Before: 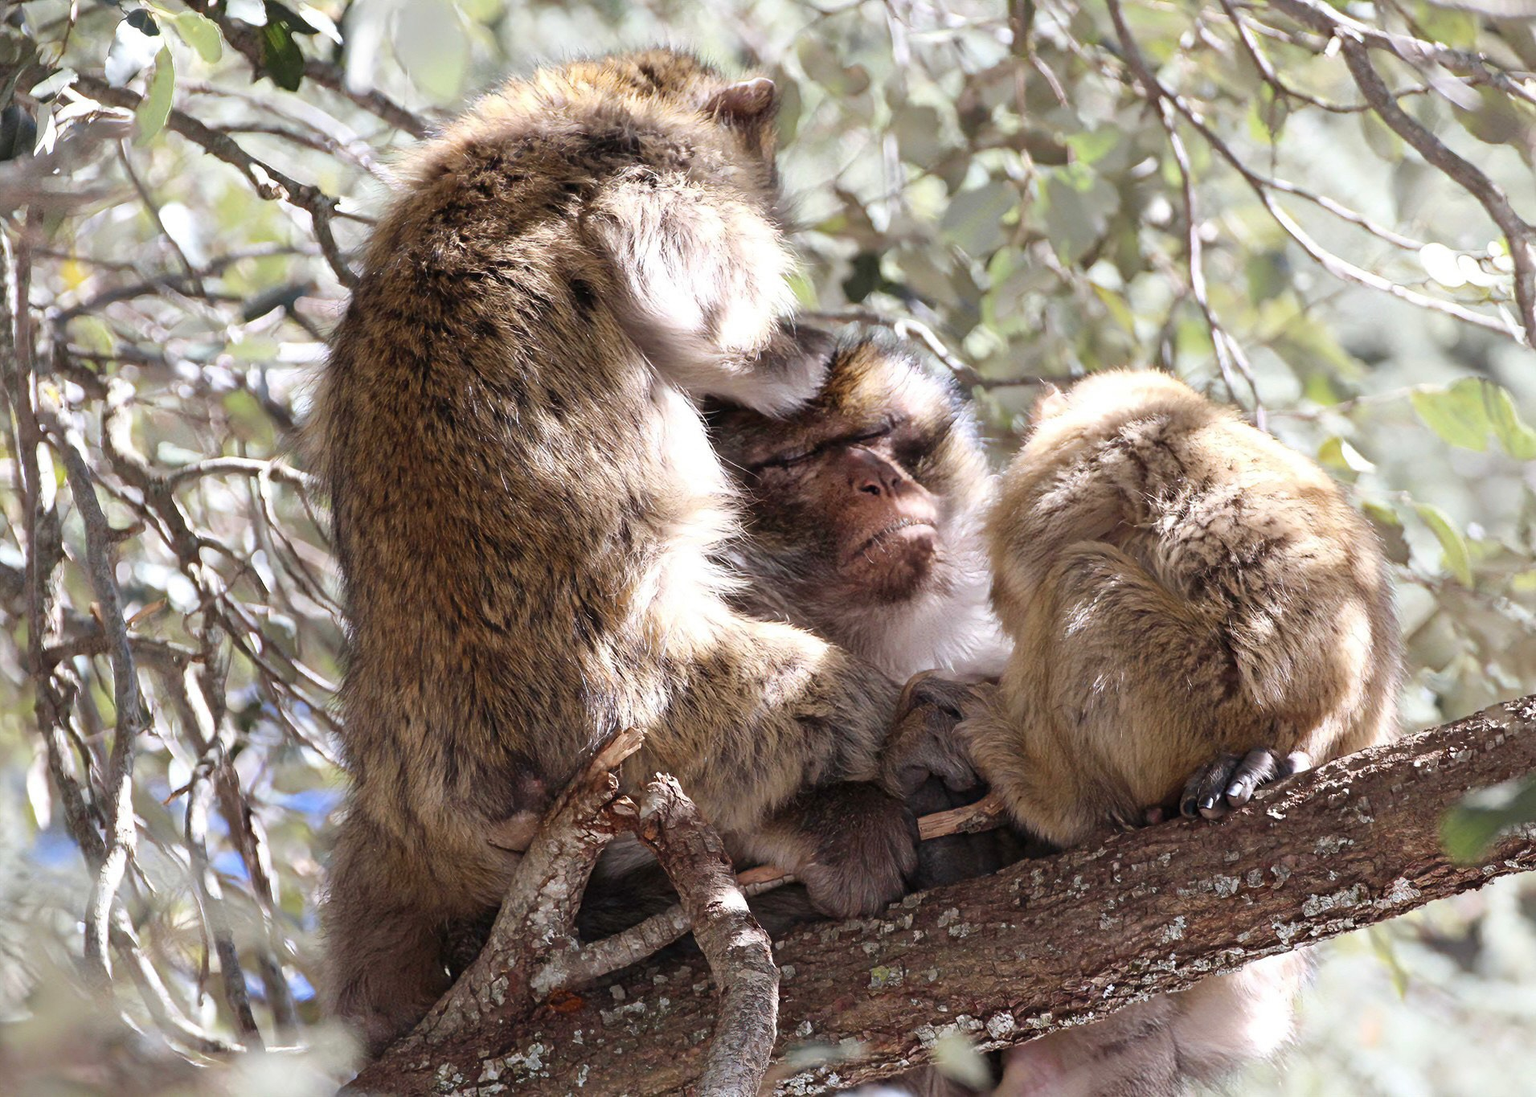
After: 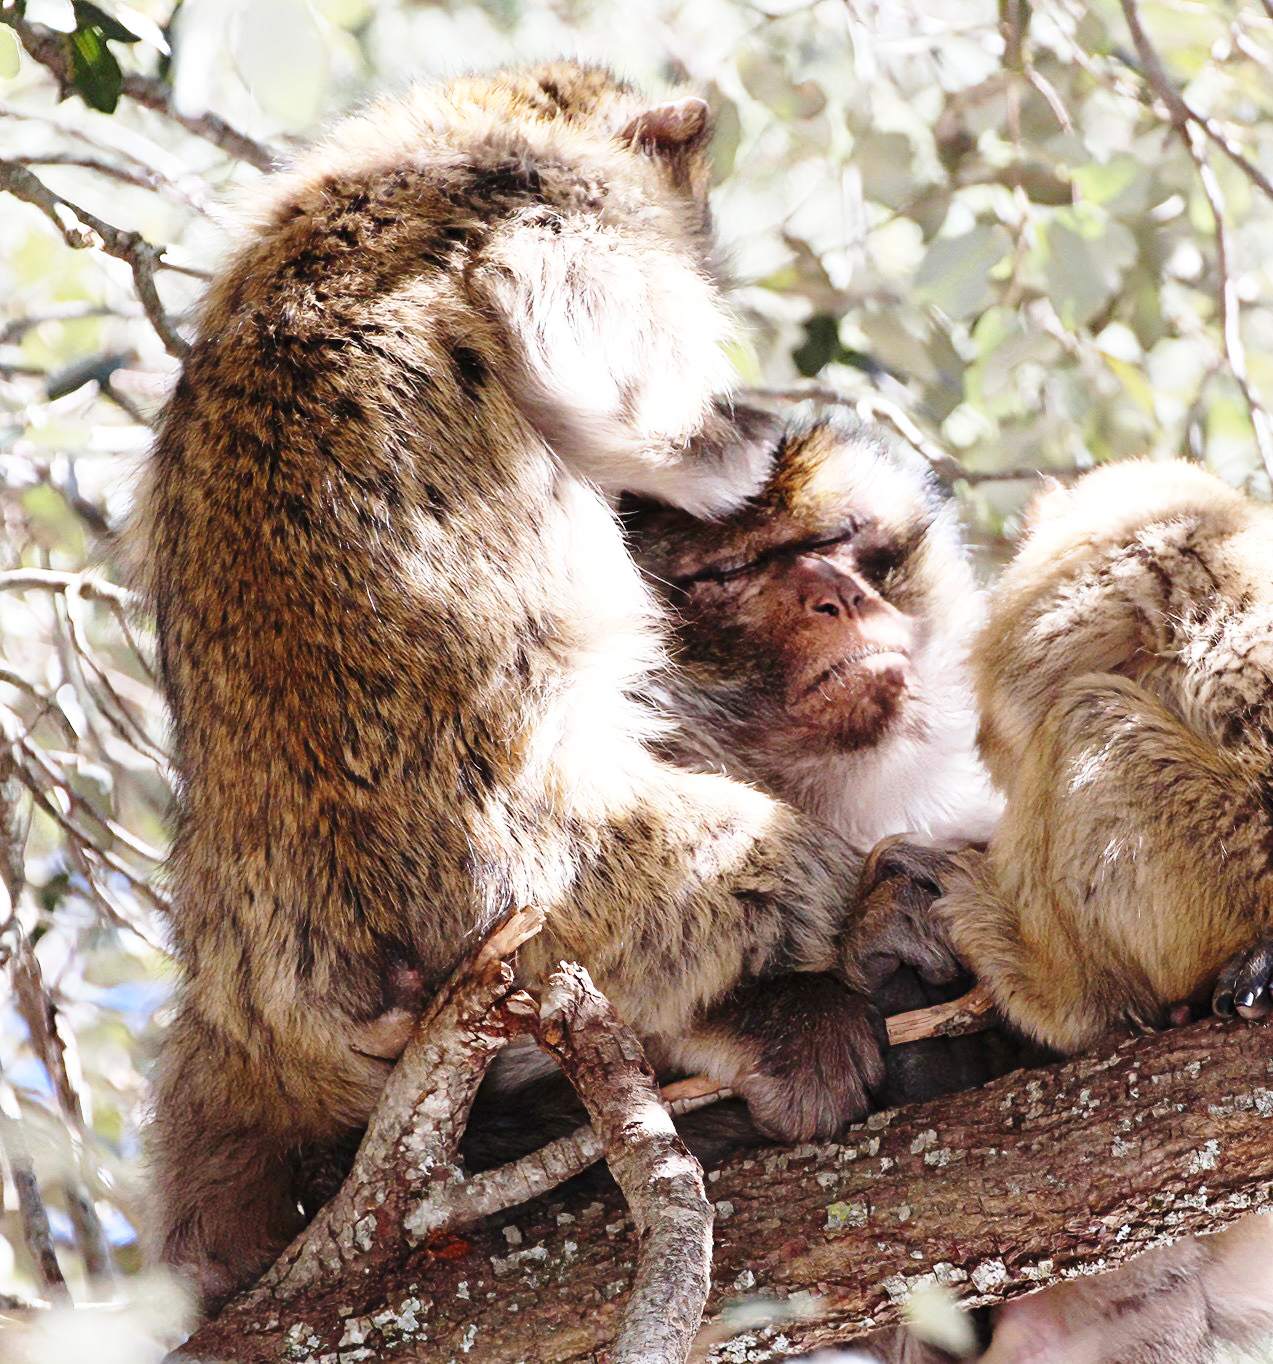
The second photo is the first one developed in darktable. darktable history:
crop and rotate: left 13.409%, right 19.924%
base curve: curves: ch0 [(0, 0) (0.028, 0.03) (0.121, 0.232) (0.46, 0.748) (0.859, 0.968) (1, 1)], preserve colors none
